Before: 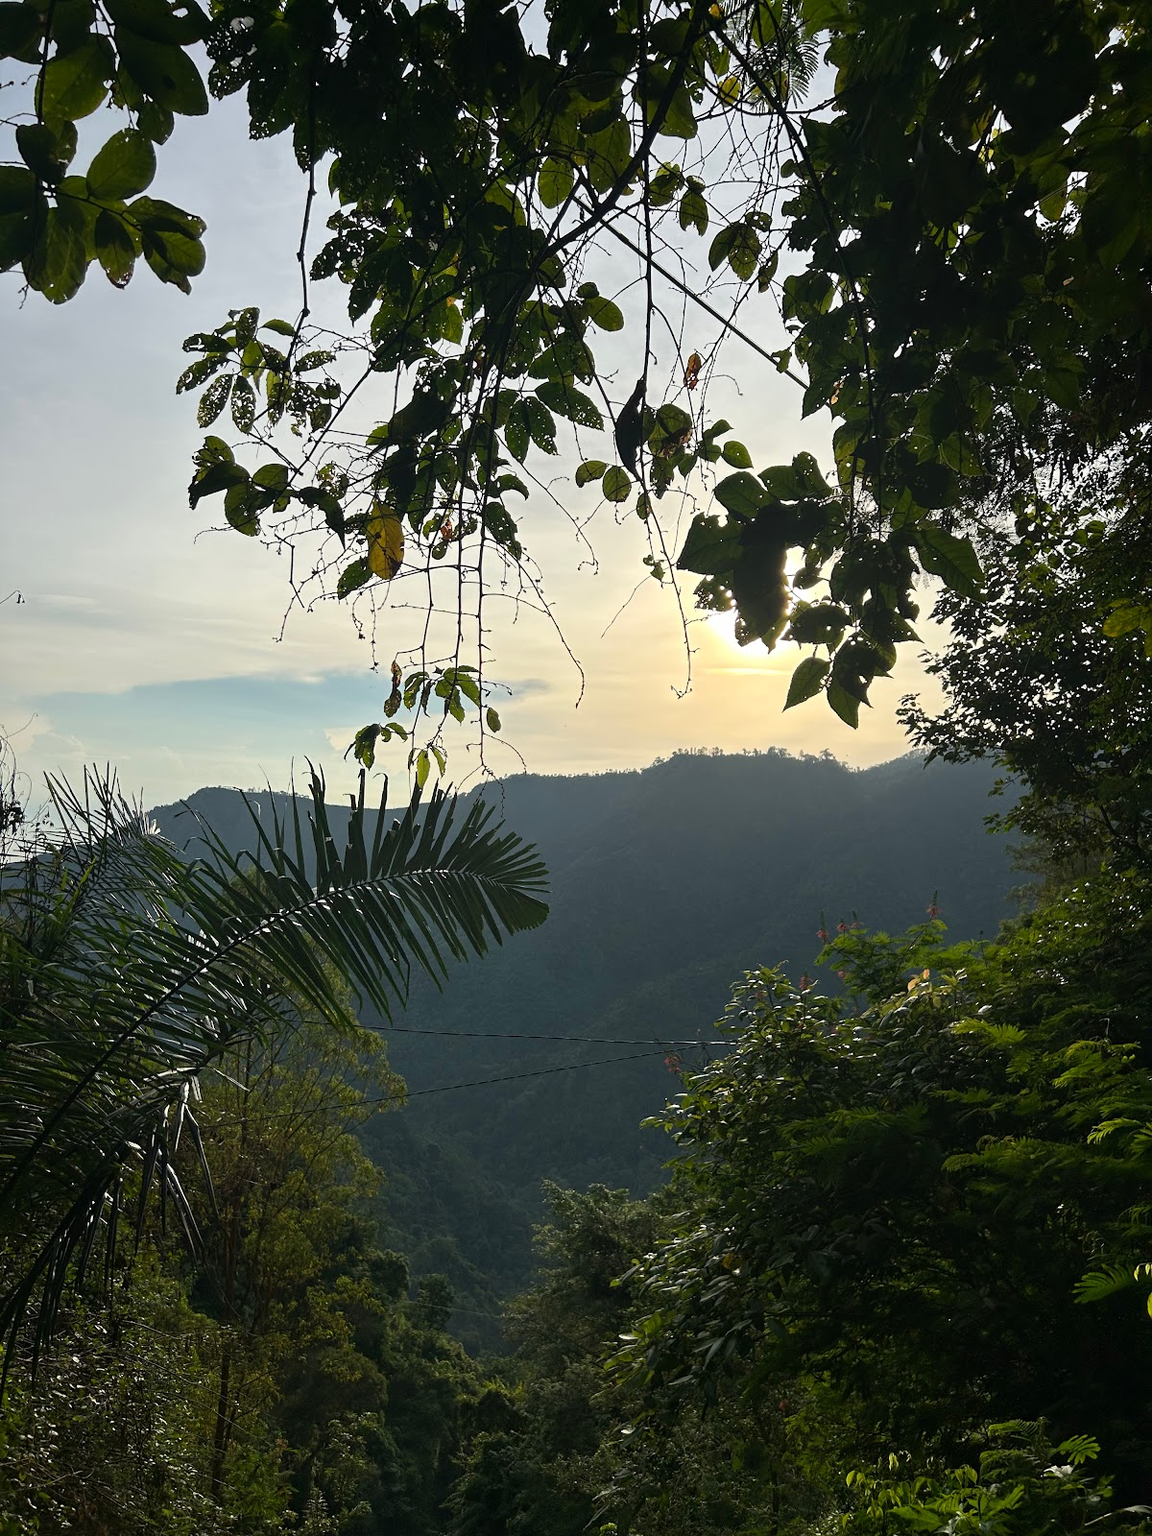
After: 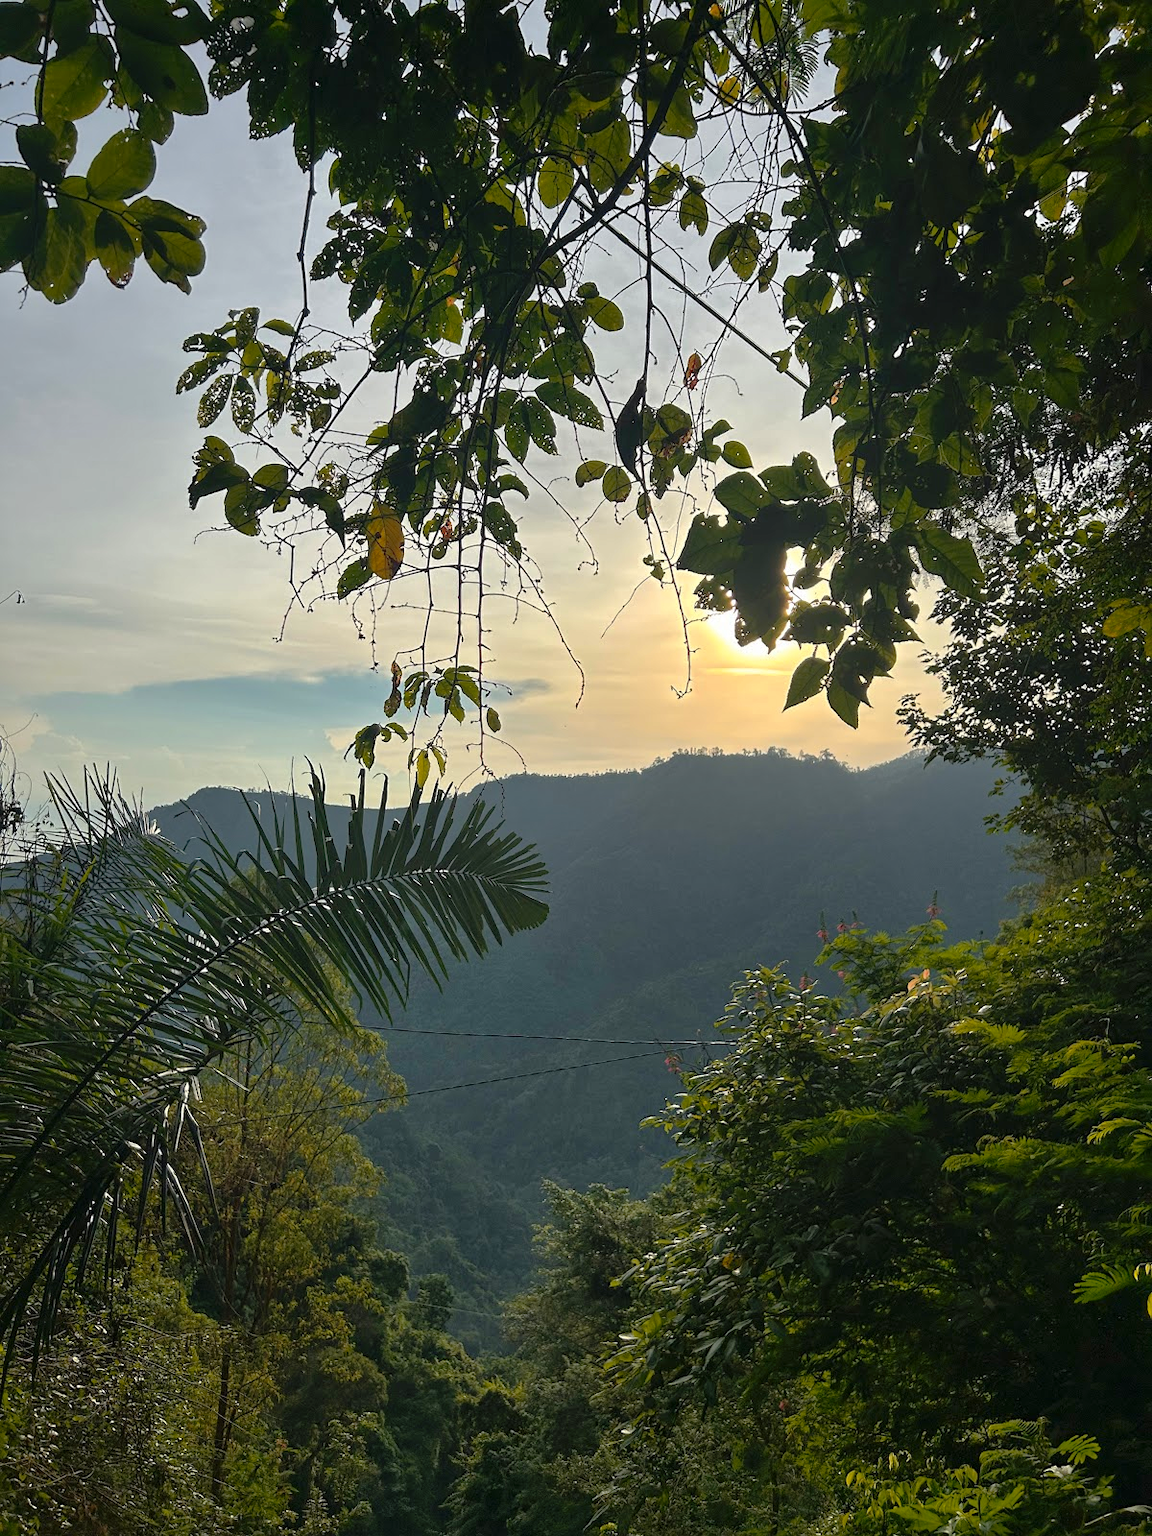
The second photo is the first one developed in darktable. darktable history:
shadows and highlights: on, module defaults
color zones: curves: ch1 [(0.239, 0.552) (0.75, 0.5)]; ch2 [(0.25, 0.462) (0.749, 0.457)]
